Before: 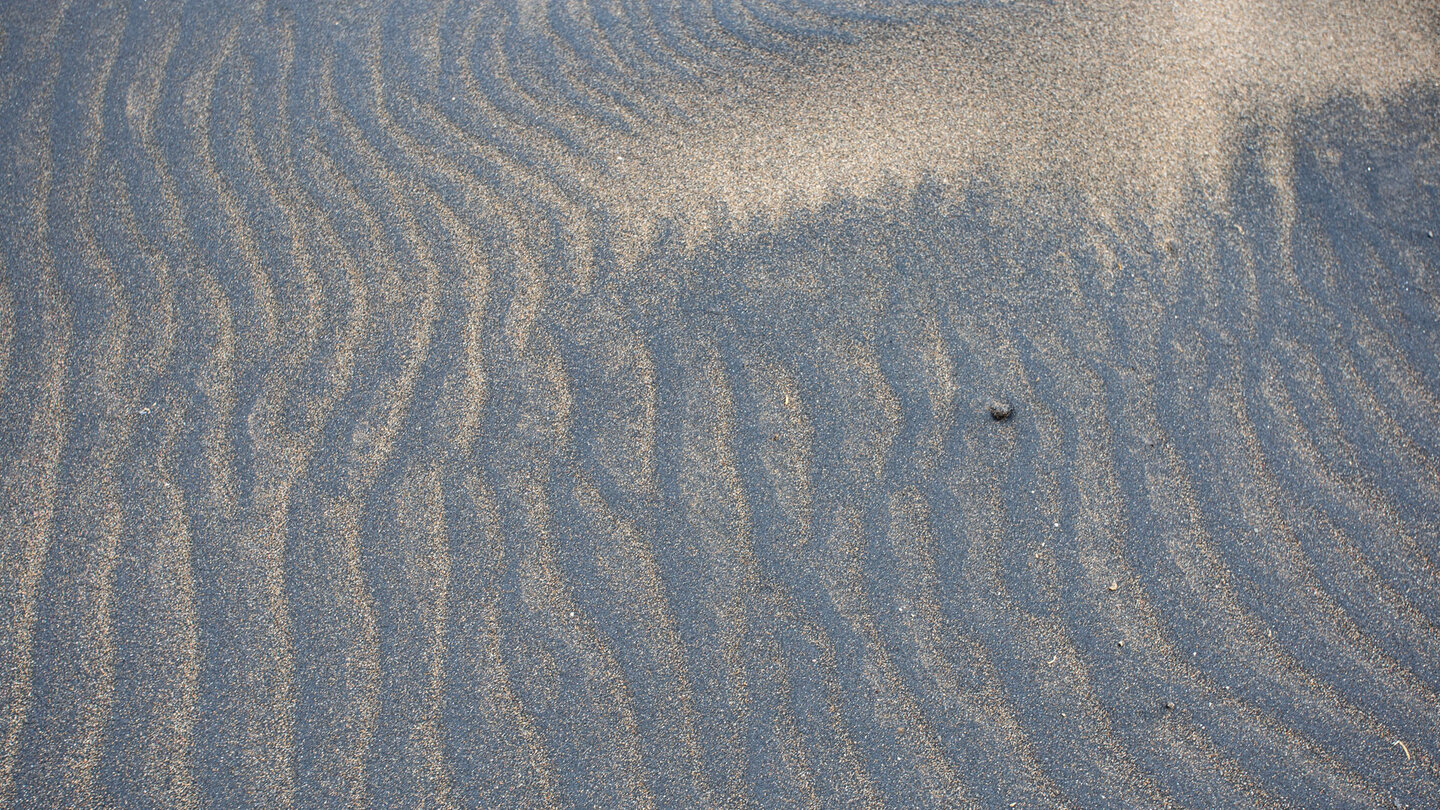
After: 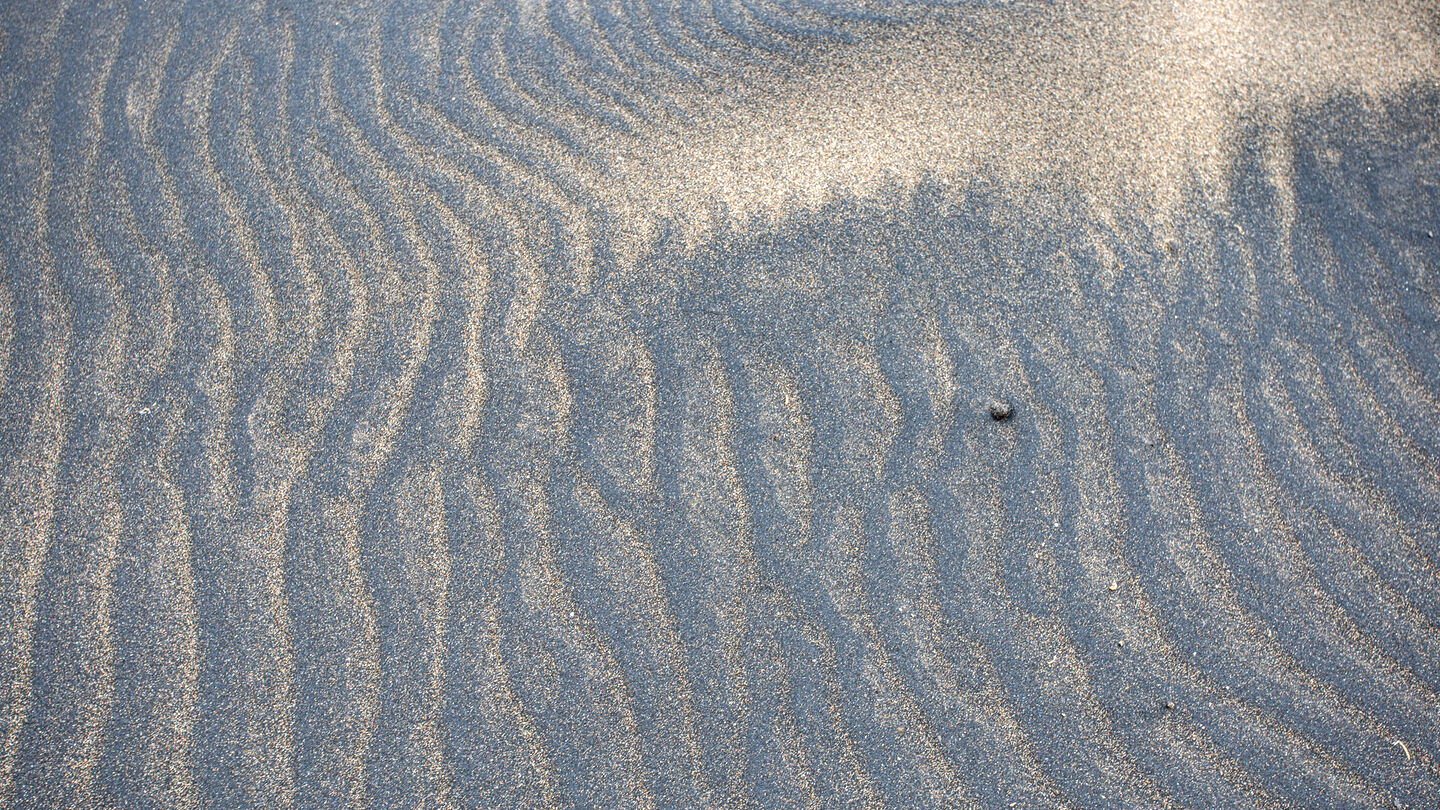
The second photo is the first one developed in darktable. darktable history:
tone equalizer: -8 EV -0.388 EV, -7 EV -0.425 EV, -6 EV -0.339 EV, -5 EV -0.193 EV, -3 EV 0.226 EV, -2 EV 0.346 EV, -1 EV 0.407 EV, +0 EV 0.395 EV, edges refinement/feathering 500, mask exposure compensation -1.57 EV, preserve details guided filter
local contrast: on, module defaults
